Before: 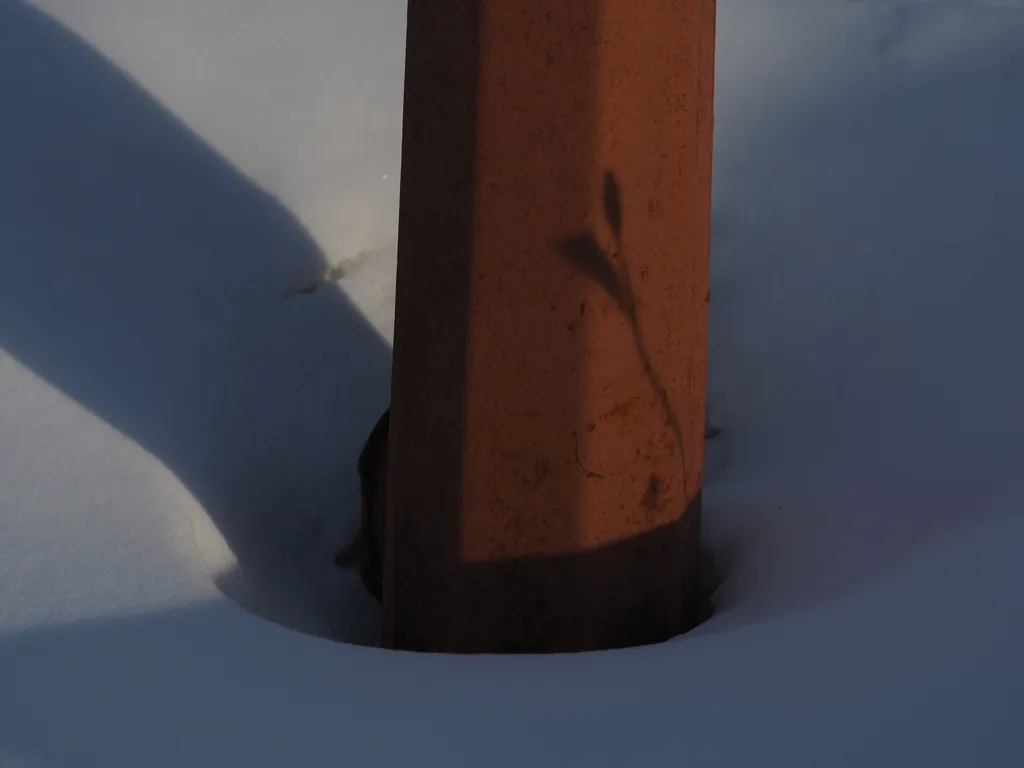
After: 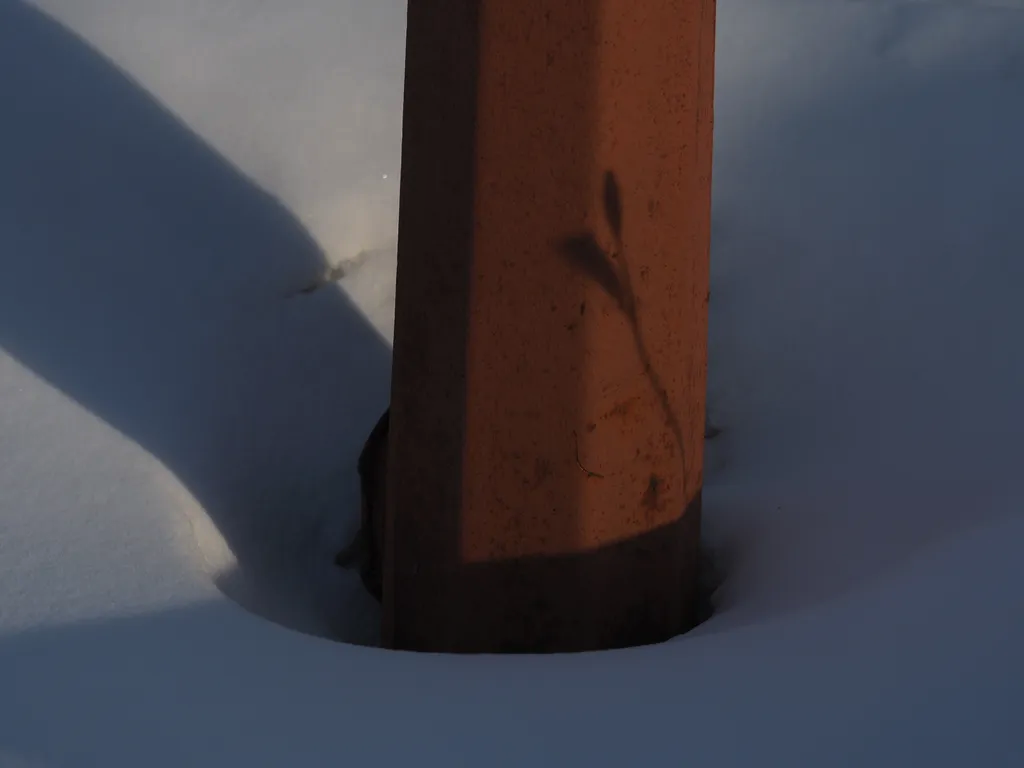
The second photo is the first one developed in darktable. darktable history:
tone equalizer: on, module defaults
base curve: curves: ch0 [(0, 0) (0.257, 0.25) (0.482, 0.586) (0.757, 0.871) (1, 1)], preserve colors none
